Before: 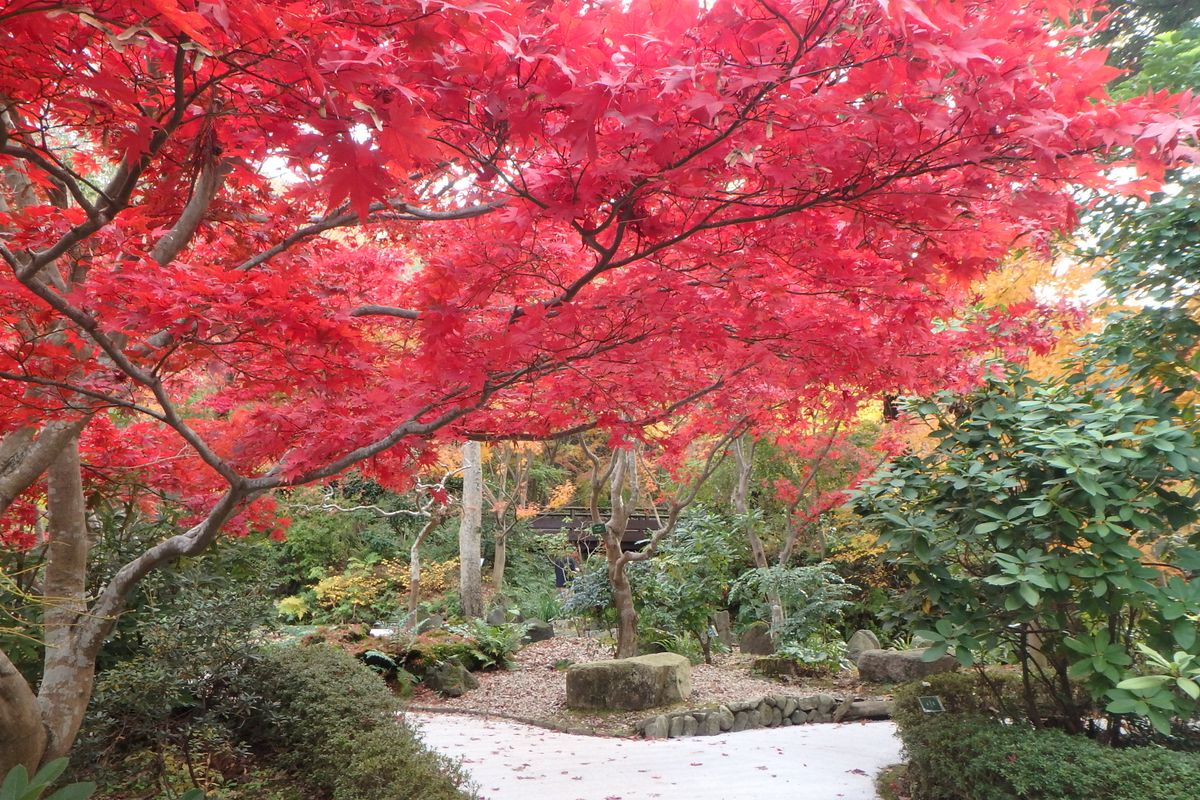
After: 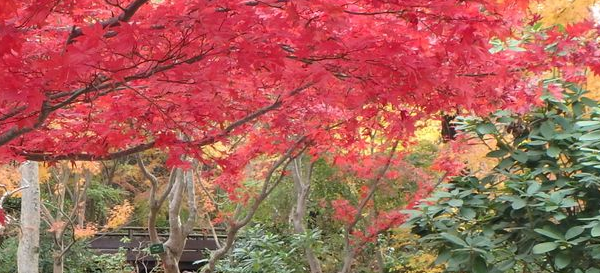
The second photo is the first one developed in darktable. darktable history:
crop: left 36.854%, top 35.051%, right 13.129%, bottom 30.703%
